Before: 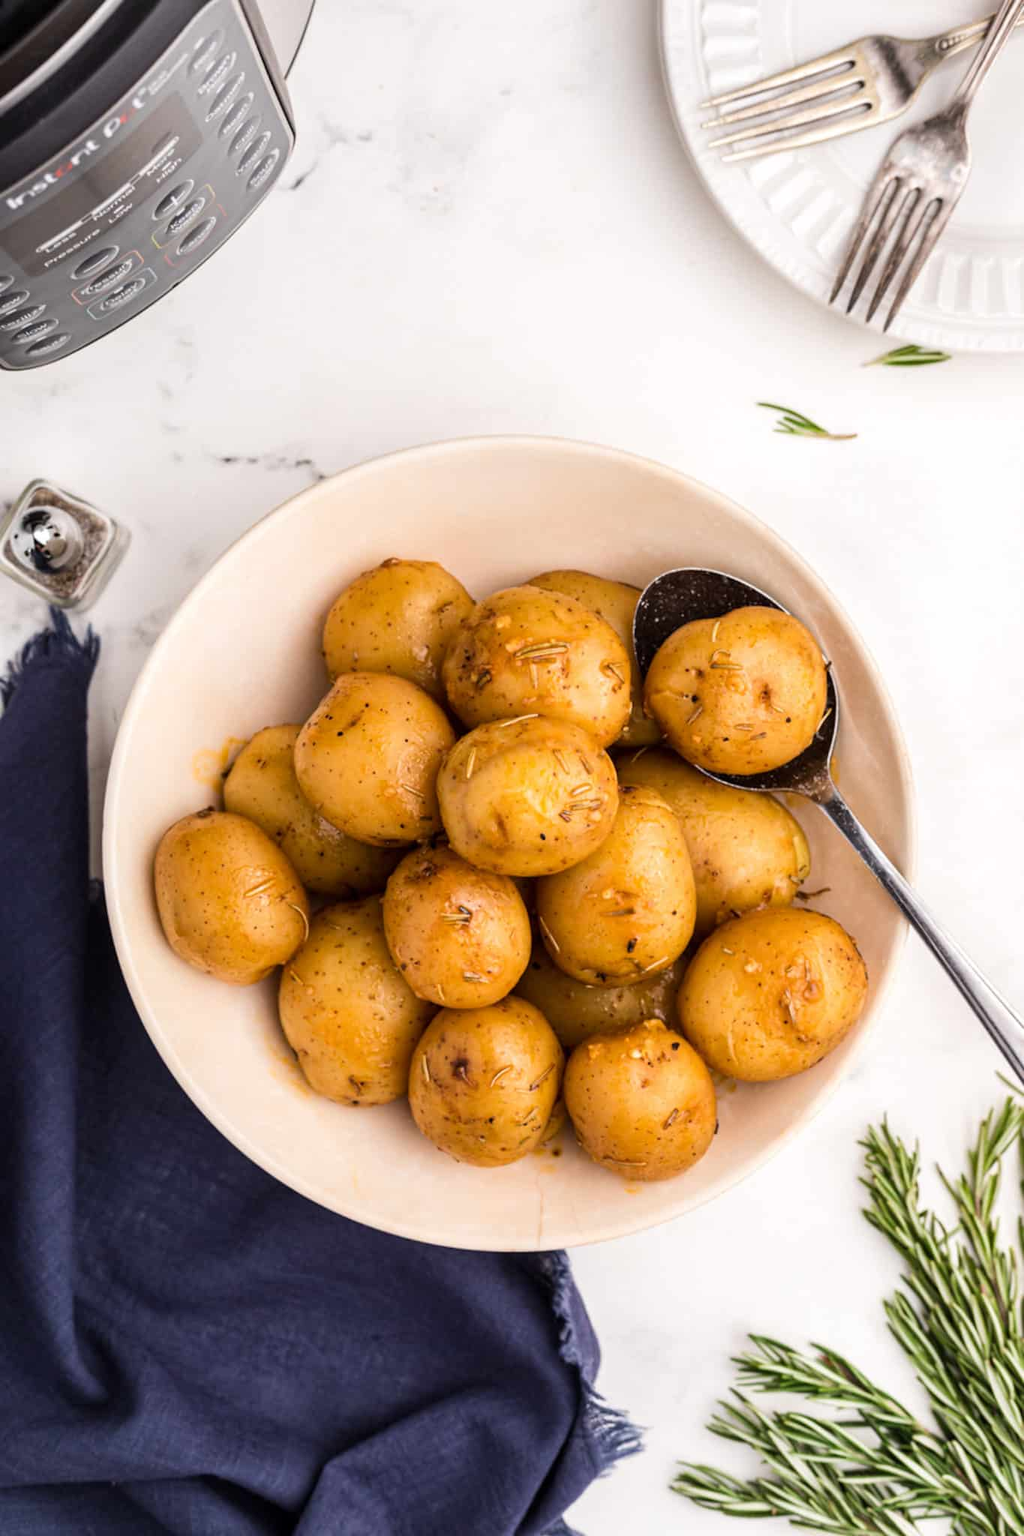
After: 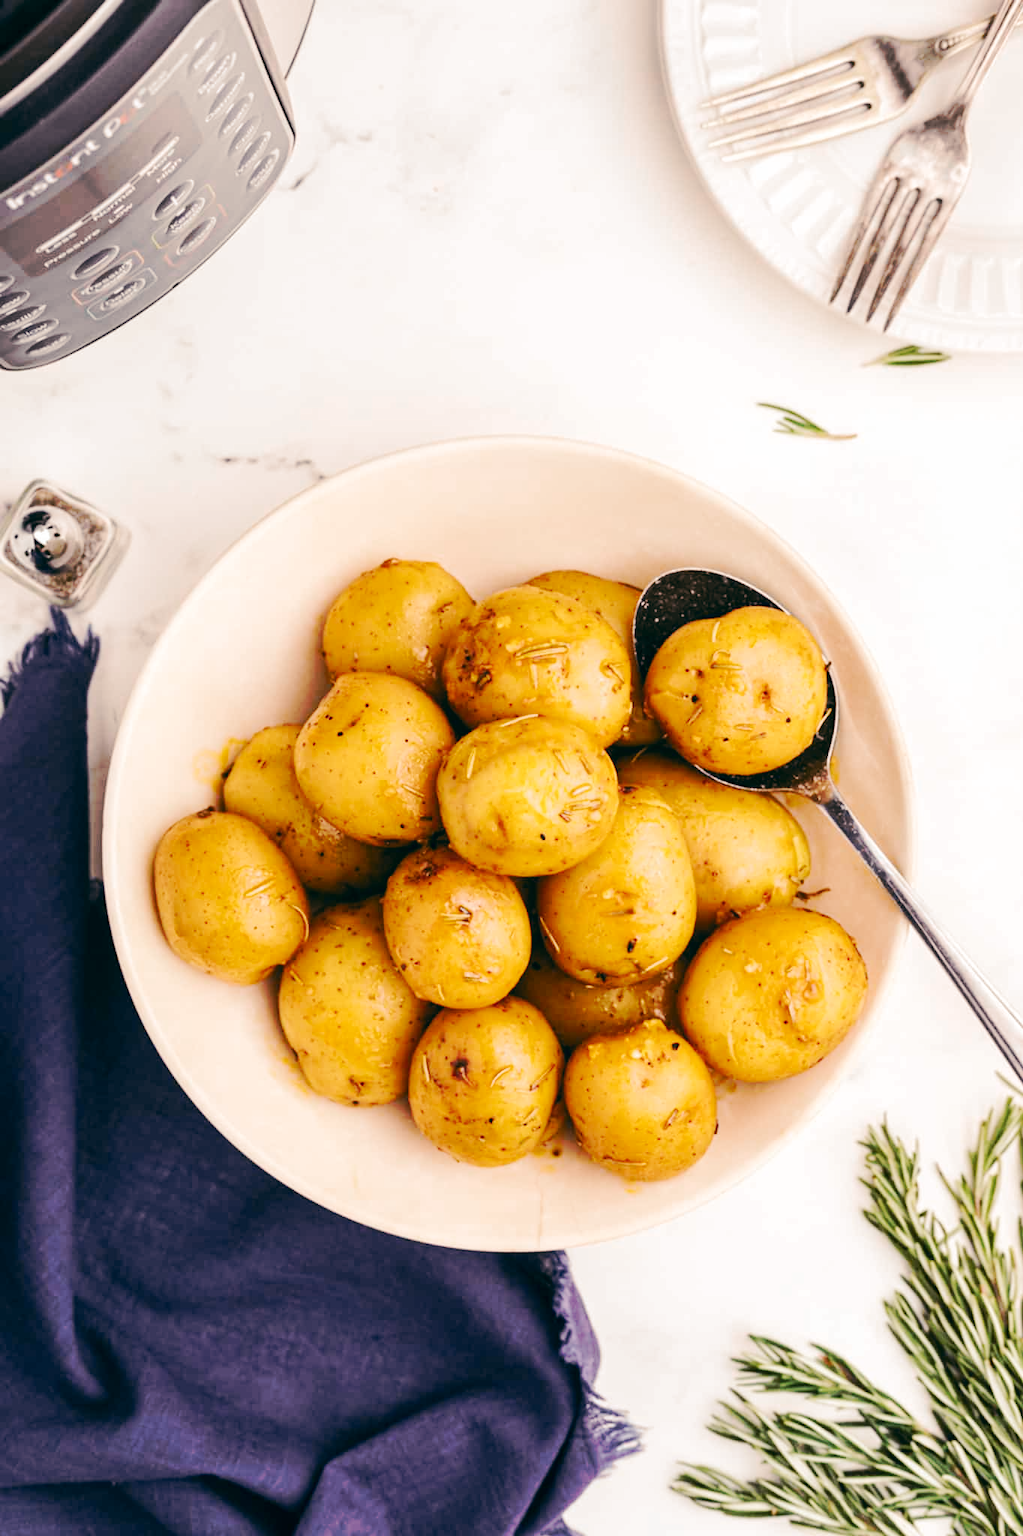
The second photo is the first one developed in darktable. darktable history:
tone curve: curves: ch0 [(0, 0) (0.003, 0.003) (0.011, 0.011) (0.025, 0.024) (0.044, 0.043) (0.069, 0.067) (0.1, 0.096) (0.136, 0.131) (0.177, 0.171) (0.224, 0.216) (0.277, 0.267) (0.335, 0.323) (0.399, 0.385) (0.468, 0.452) (0.543, 0.562) (0.623, 0.639) (0.709, 0.721) (0.801, 0.809) (0.898, 0.902) (1, 1)], preserve colors none
color look up table: target L [92.51, 88.86, 84.51, 86.82, 64.6, 68.72, 58.14, 68.06, 48.84, 45.17, 13.6, 6.159, 200, 100, 94.03, 82.48, 84.22, 80.24, 75.91, 67.38, 64.42, 62.35, 46.29, 39.95, 33.91, 27.09, 6.286, 82.55, 70.42, 91.79, 85.79, 83.87, 70.52, 74.73, 67.65, 44.81, 63.12, 53.01, 28.67, 32.42, 20.04, 30.23, 6.868, 72.61, 71, 71.01, 45.36, 45.48, 35.98], target a [-9.29, -23.23, -22.82, -2.752, -42.78, -14.2, -31.72, -1.595, -28.75, -20.36, -17.97, -9.876, 0, 0, 1.584, 16.63, 20.15, 17.83, 32.33, 52.11, 7.579, 26.66, 71.4, 21.84, 57.74, 46.01, 3.363, 5.279, 7.921, 11.26, 20.32, 28.17, 24.32, 27.63, 54.82, 41.87, 50.4, 28.46, 3.343, 55.09, 25.96, 59.42, 15.44, -39.61, -25.01, -33.65, 10.46, -25.7, 0.777], target b [27.37, 5.792, 16.25, 67.01, 27.2, 9.919, 31.68, 68.62, 8.16, 17.16, 7.89, 4.427, 0, 0, 19.1, 32.96, 12.28, 77.93, 30.34, 25.3, 14.89, 54.17, 61.55, 41.85, 18.26, 38.59, 5.35, 2.483, -31.17, 1.543, -3.509, -8.893, 3.09, -2.13, -0.314, -55.27, -19.4, -12.51, -3.449, -11.3, -58.38, -60.14, -34.57, -5.149, -24.24, -26.54, -65.67, -13.87, -46.54], num patches 49
